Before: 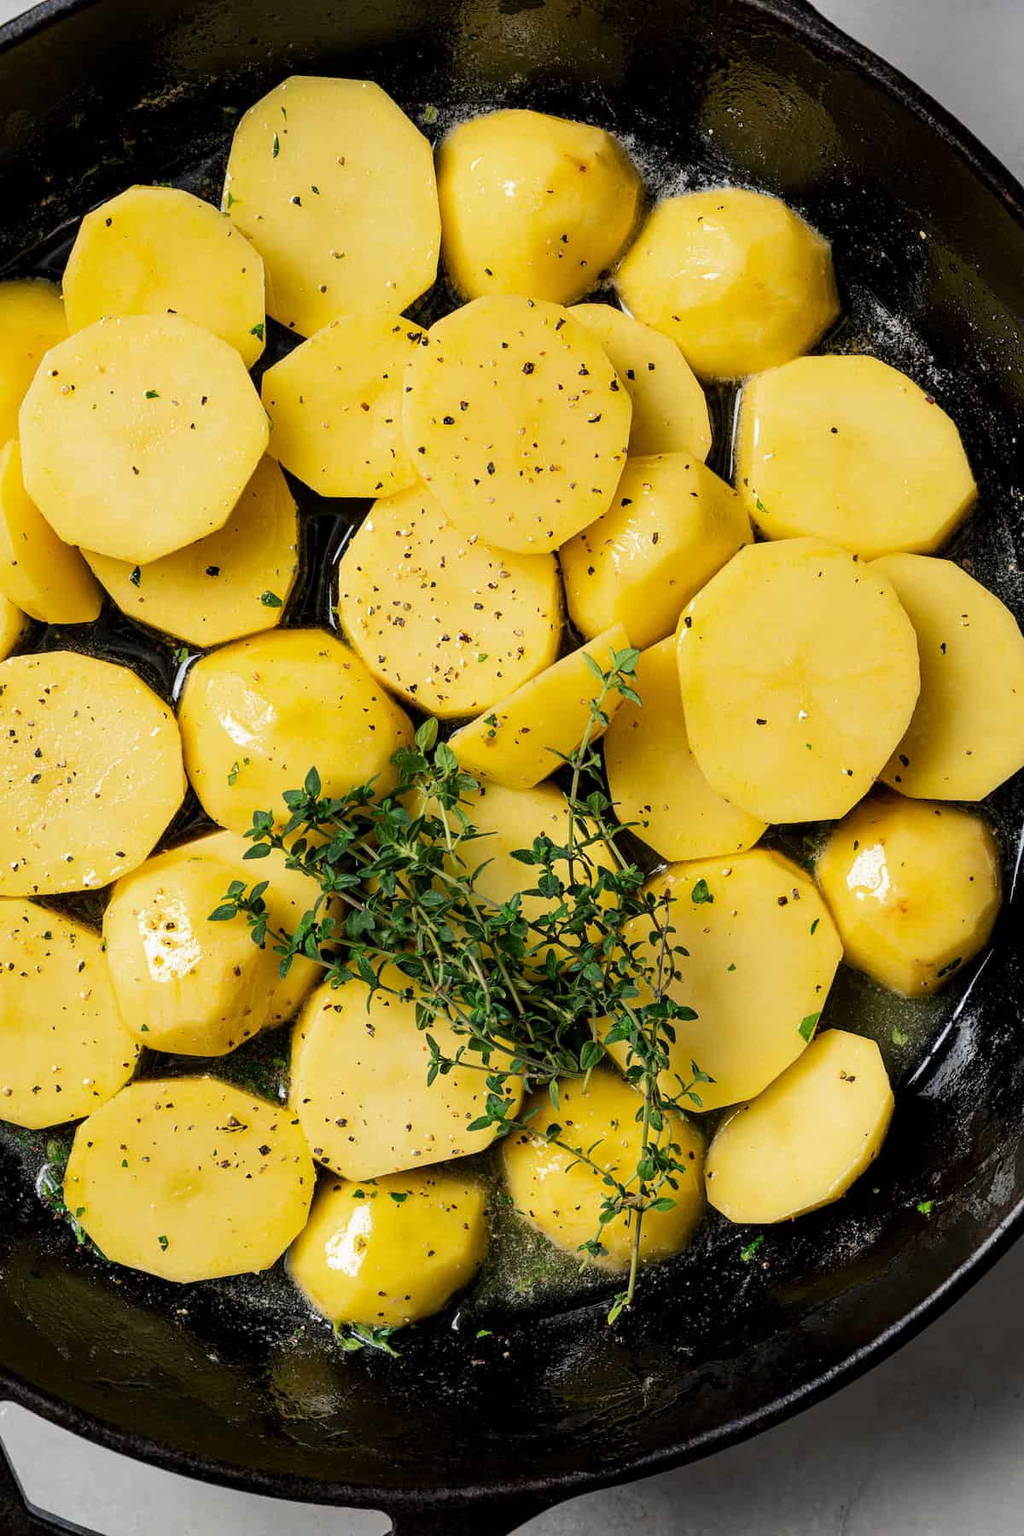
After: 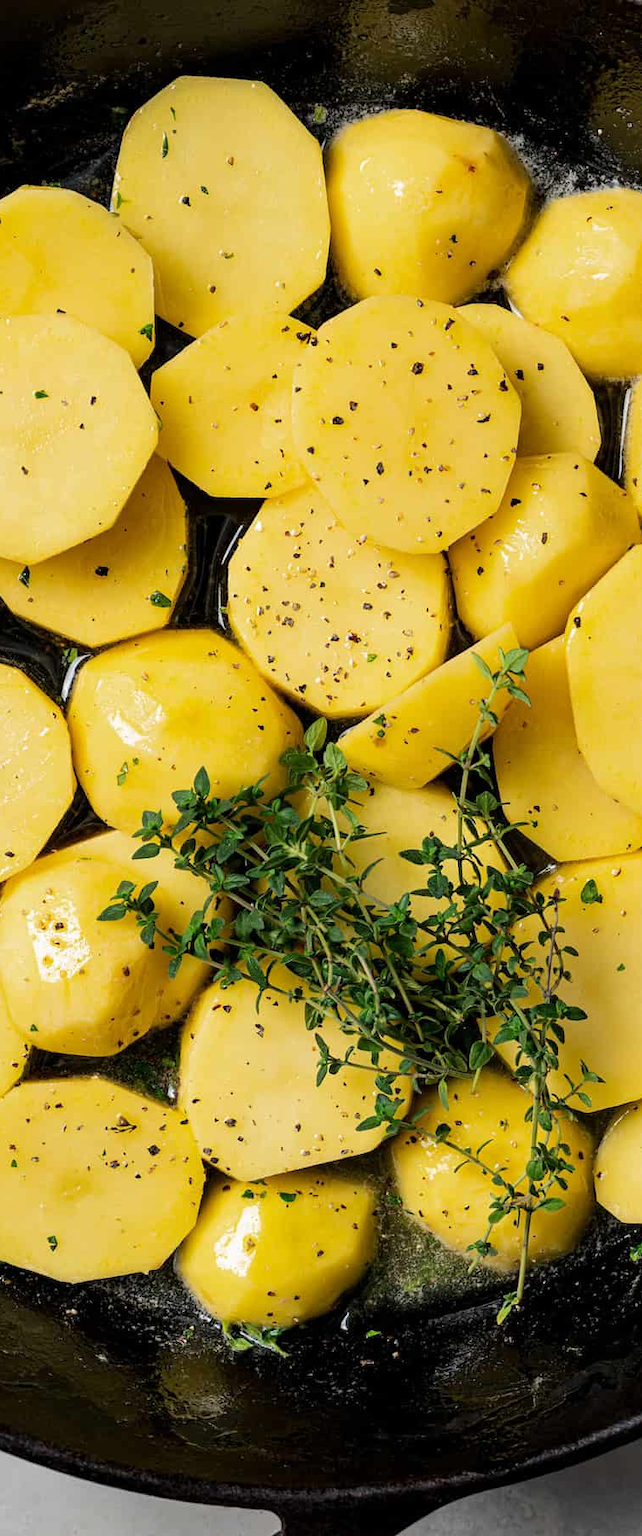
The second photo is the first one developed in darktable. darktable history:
crop: left 10.856%, right 26.315%
